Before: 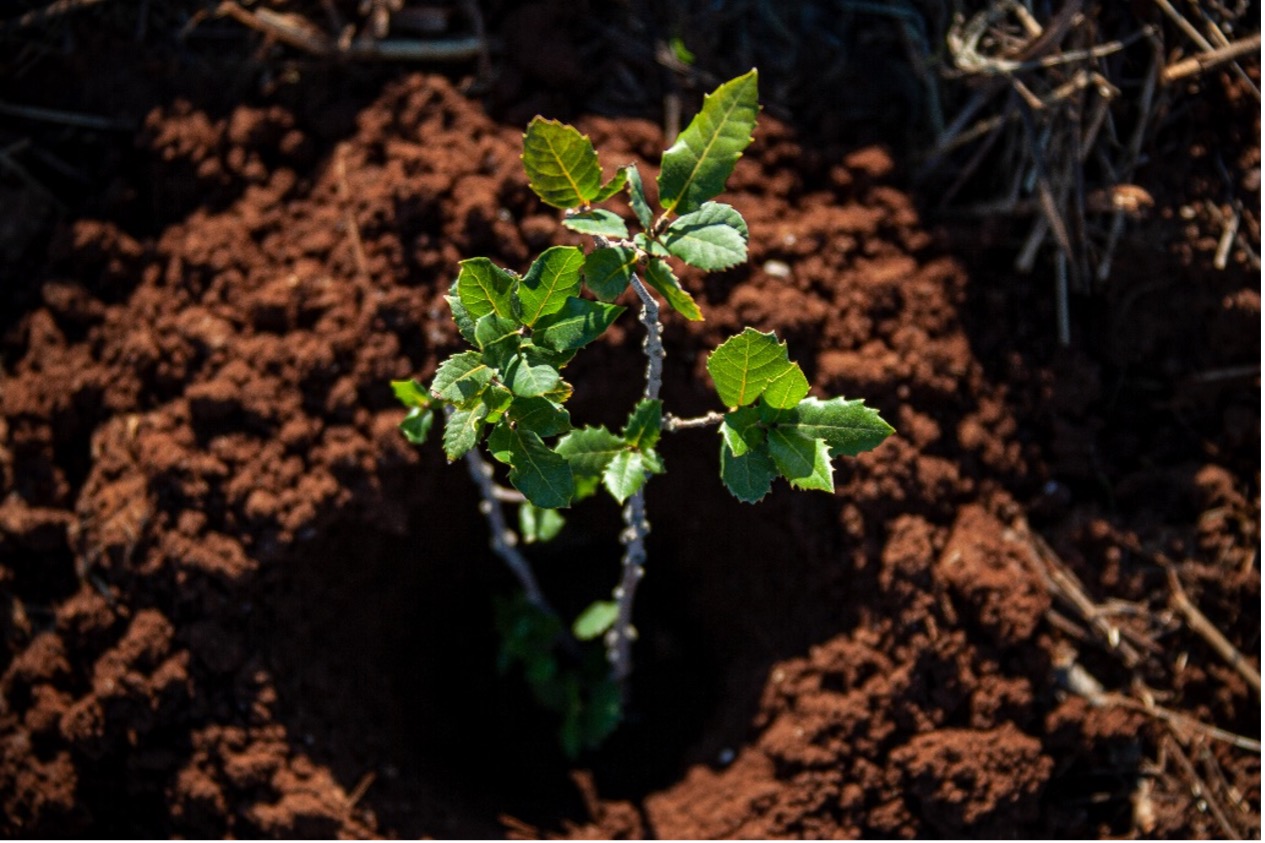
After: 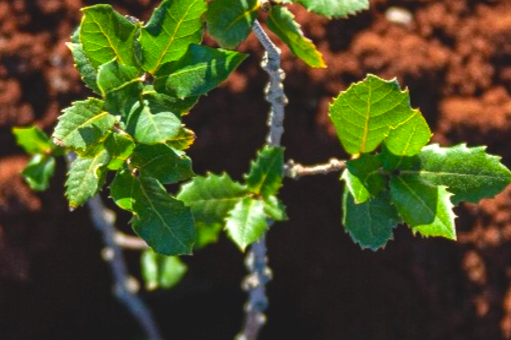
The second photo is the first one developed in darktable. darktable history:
crop: left 29.899%, top 30.108%, right 29.68%, bottom 29.445%
contrast brightness saturation: contrast -0.181, saturation 0.19
exposure: exposure 0.608 EV, compensate highlight preservation false
